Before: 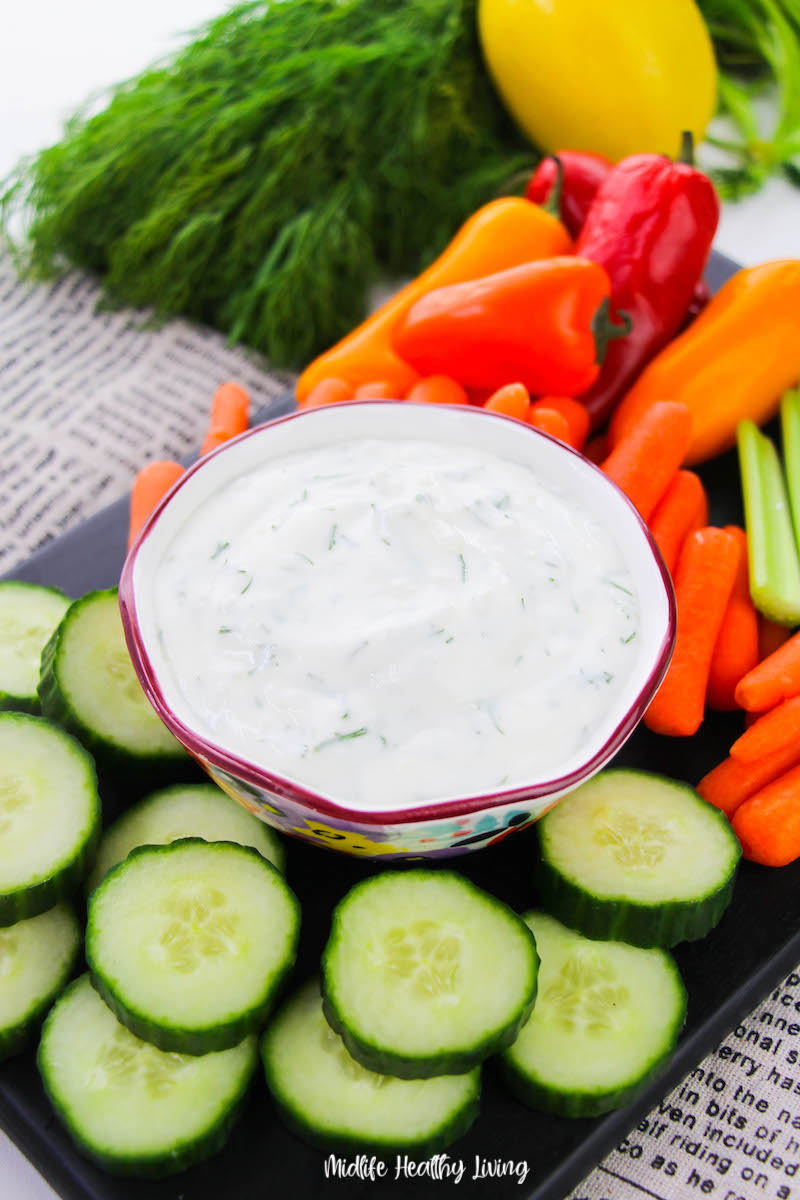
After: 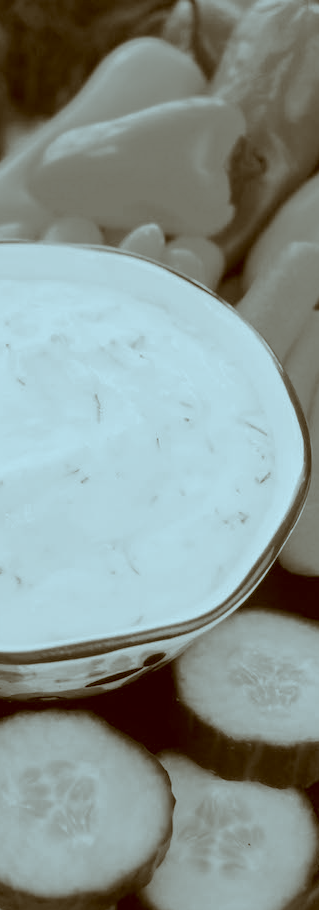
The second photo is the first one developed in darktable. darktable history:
color balance rgb: perceptual saturation grading › global saturation -0.31%, global vibrance -8%, contrast -13%, saturation formula JzAzBz (2021)
color correction: highlights a* -14.62, highlights b* -16.22, shadows a* 10.12, shadows b* 29.4
crop: left 45.721%, top 13.393%, right 14.118%, bottom 10.01%
color calibration: output gray [0.18, 0.41, 0.41, 0], gray › normalize channels true, illuminant same as pipeline (D50), adaptation XYZ, x 0.346, y 0.359, gamut compression 0
